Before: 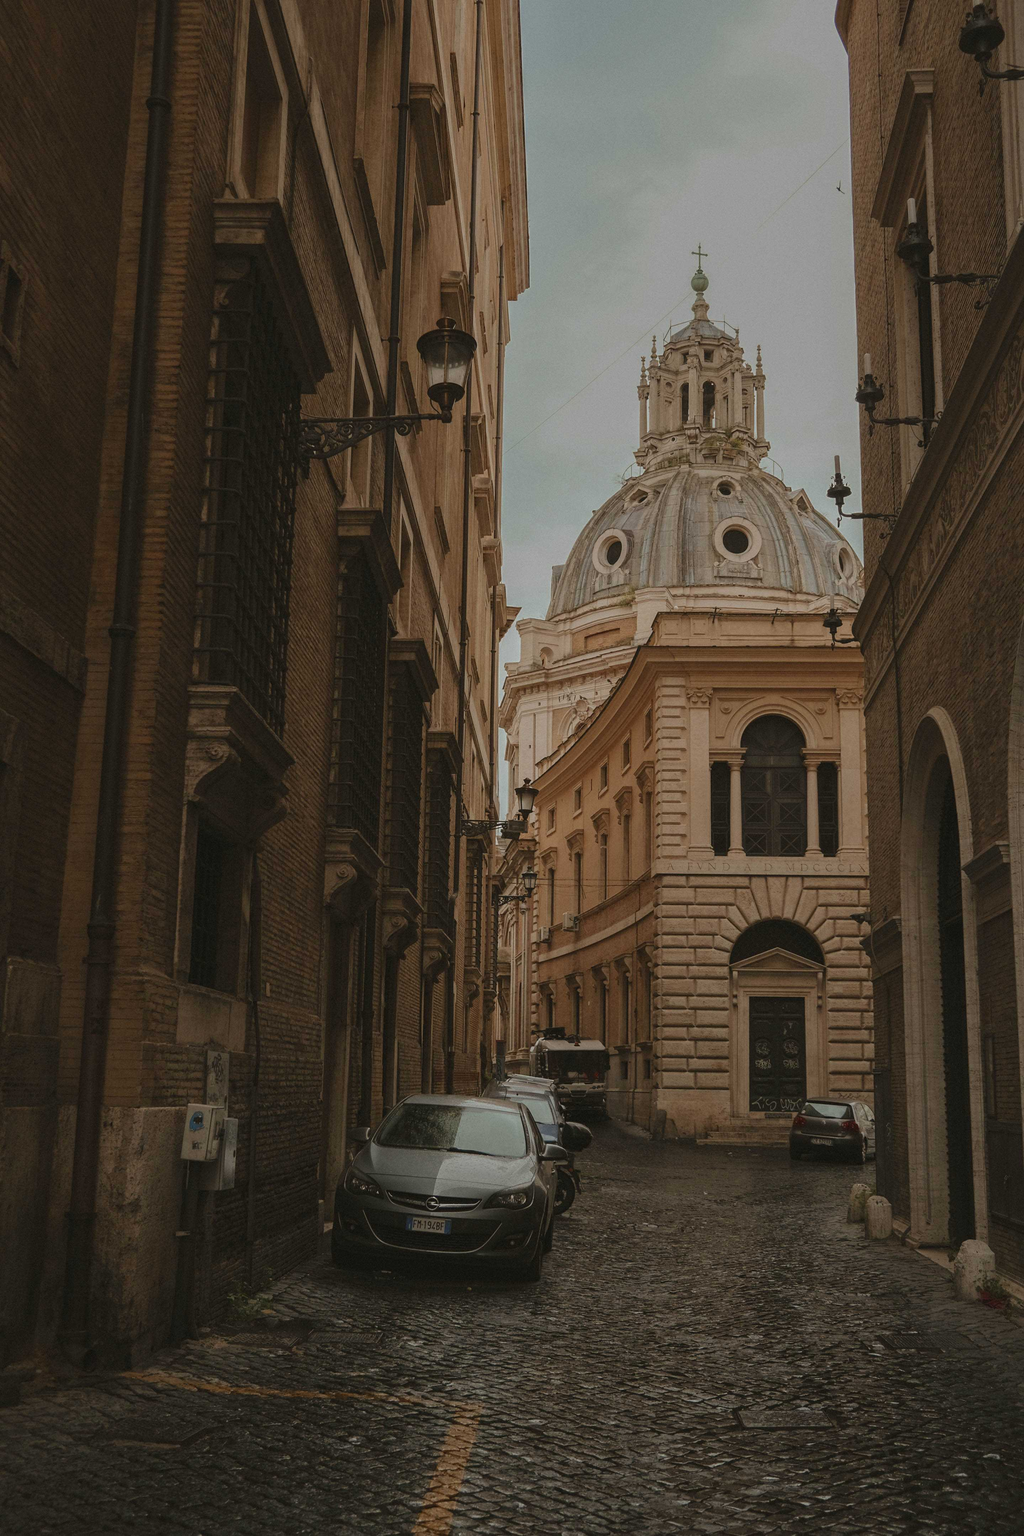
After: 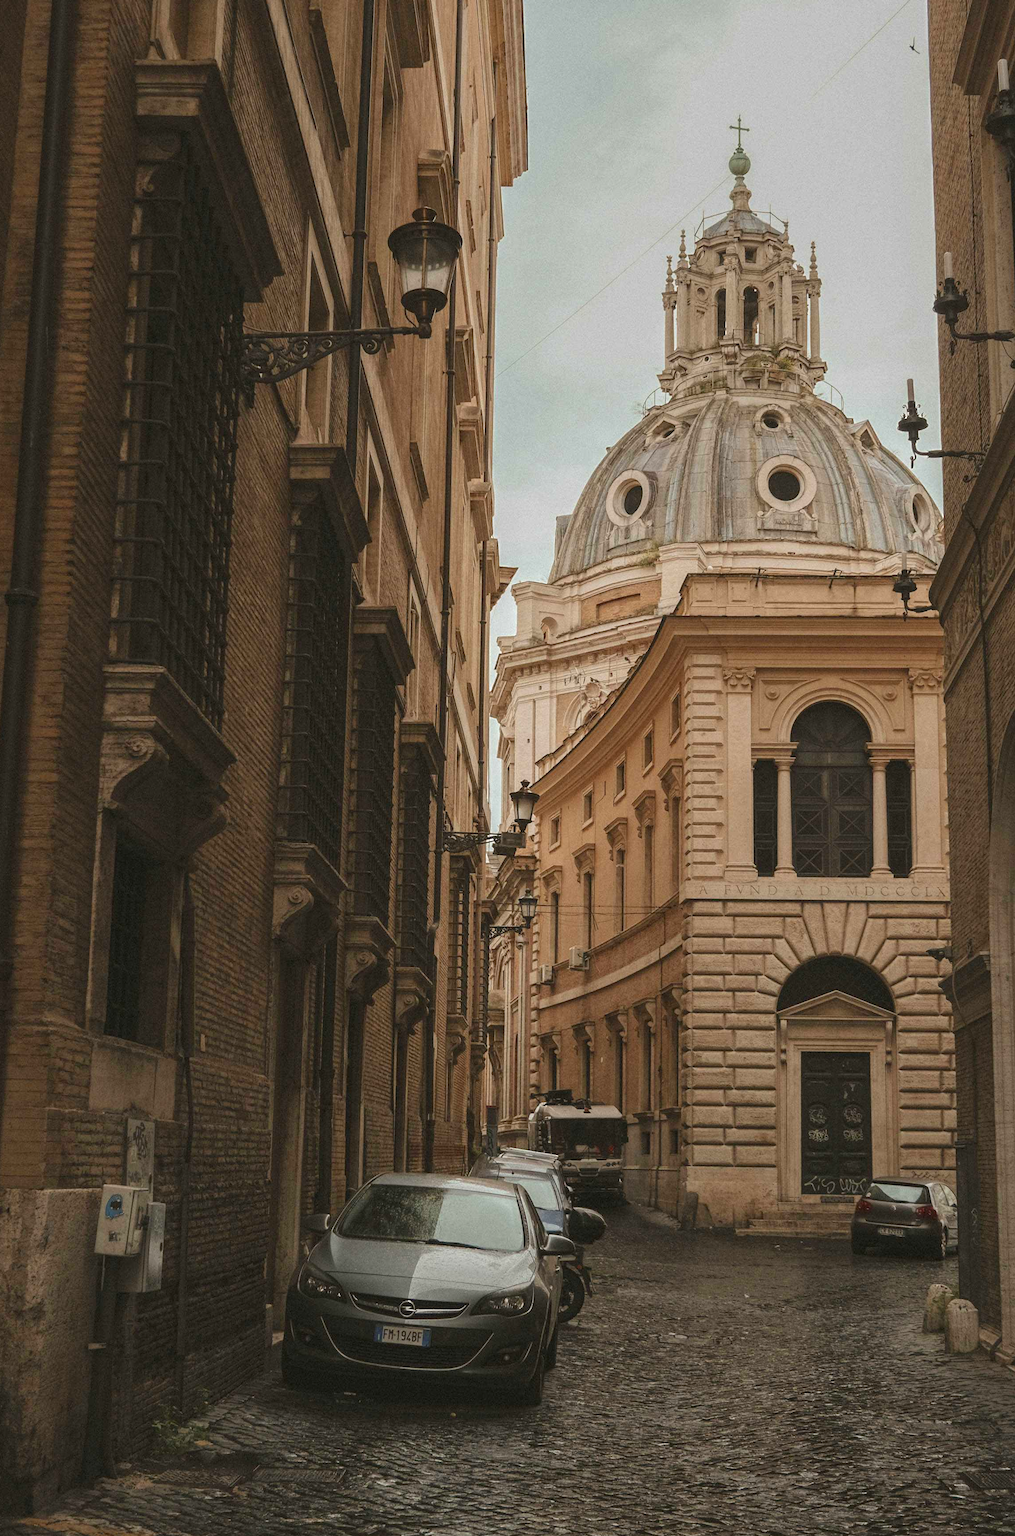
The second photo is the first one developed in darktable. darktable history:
exposure: exposure 0.691 EV, compensate highlight preservation false
local contrast: highlights 103%, shadows 98%, detail 119%, midtone range 0.2
crop and rotate: left 10.266%, top 9.844%, right 9.933%, bottom 9.704%
